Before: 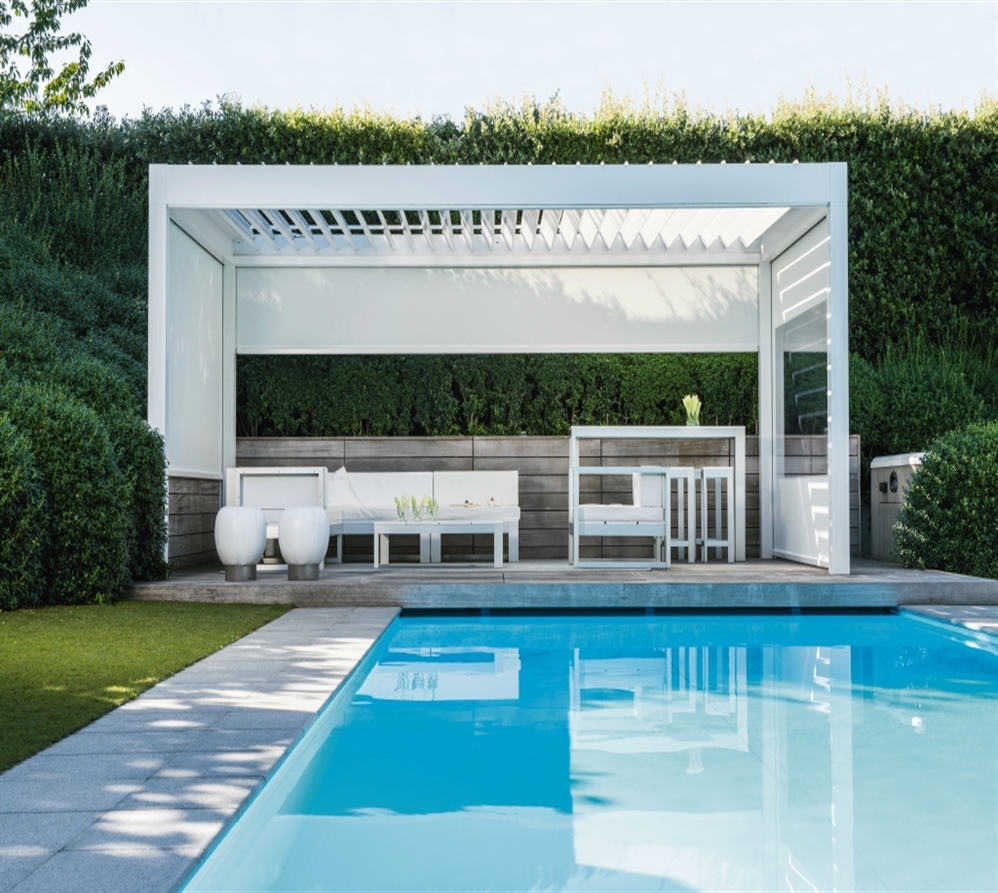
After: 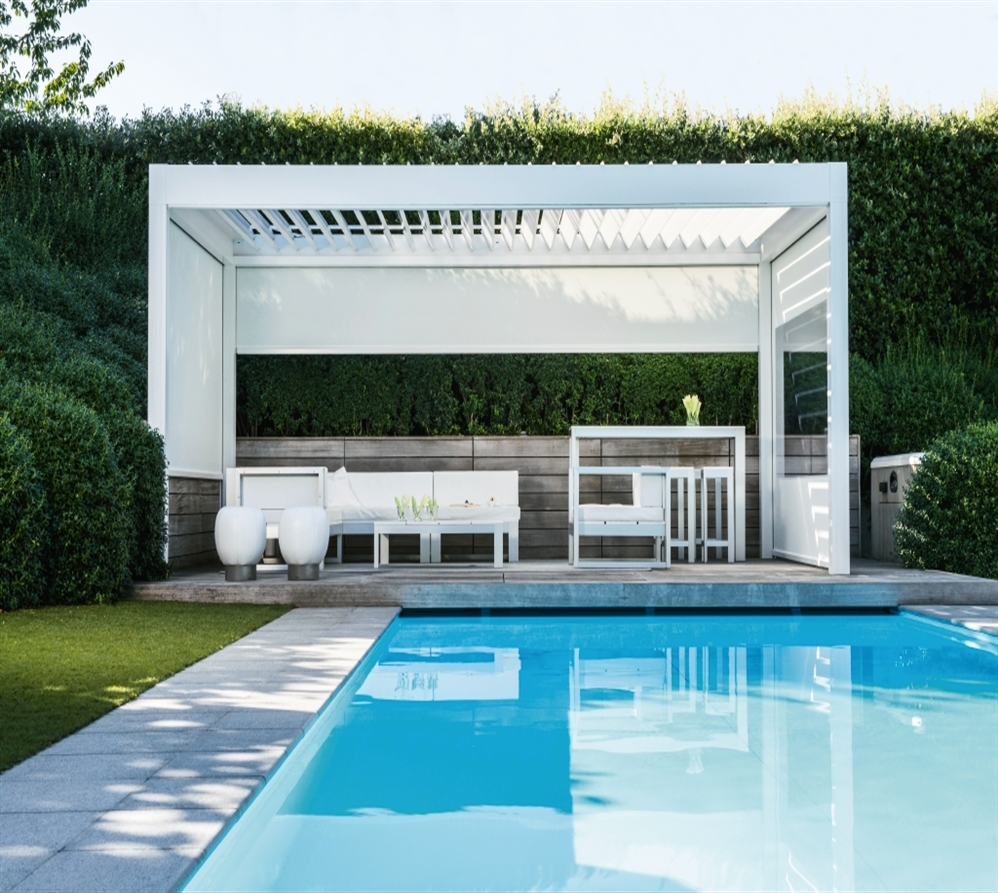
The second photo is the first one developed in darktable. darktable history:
tone equalizer: on, module defaults
contrast brightness saturation: contrast 0.137
